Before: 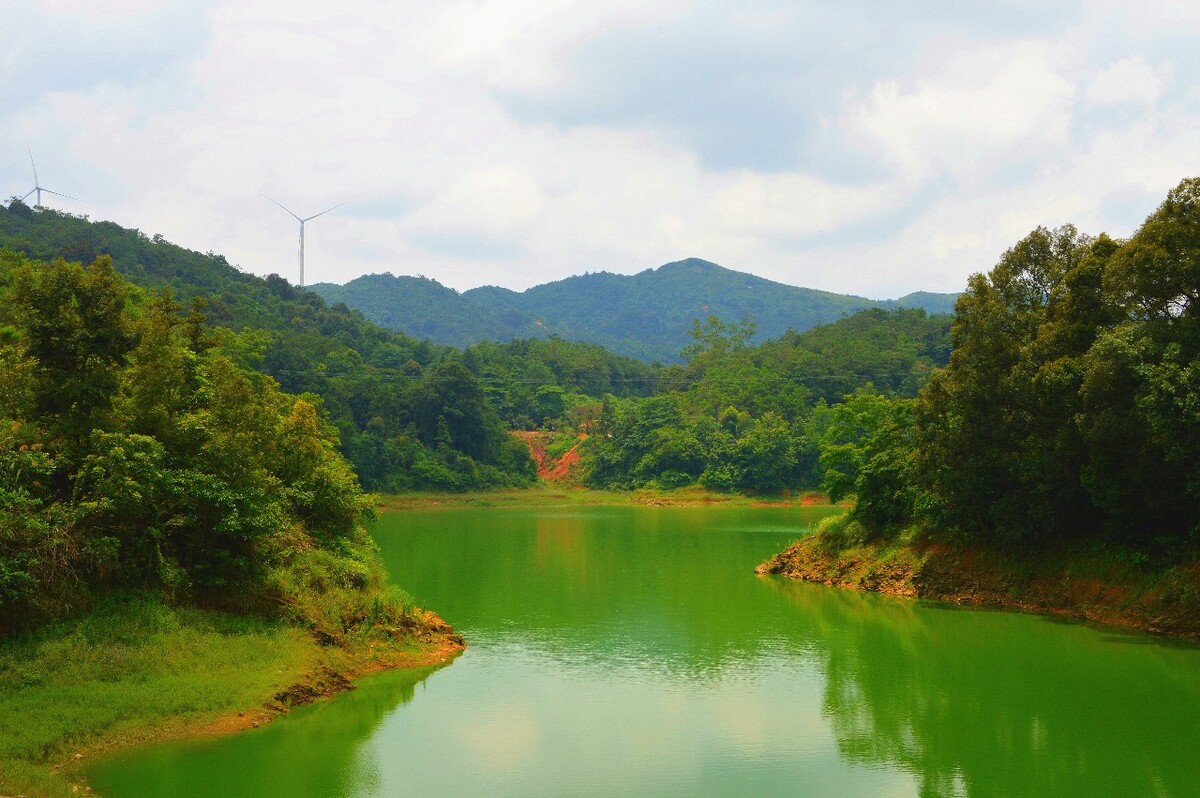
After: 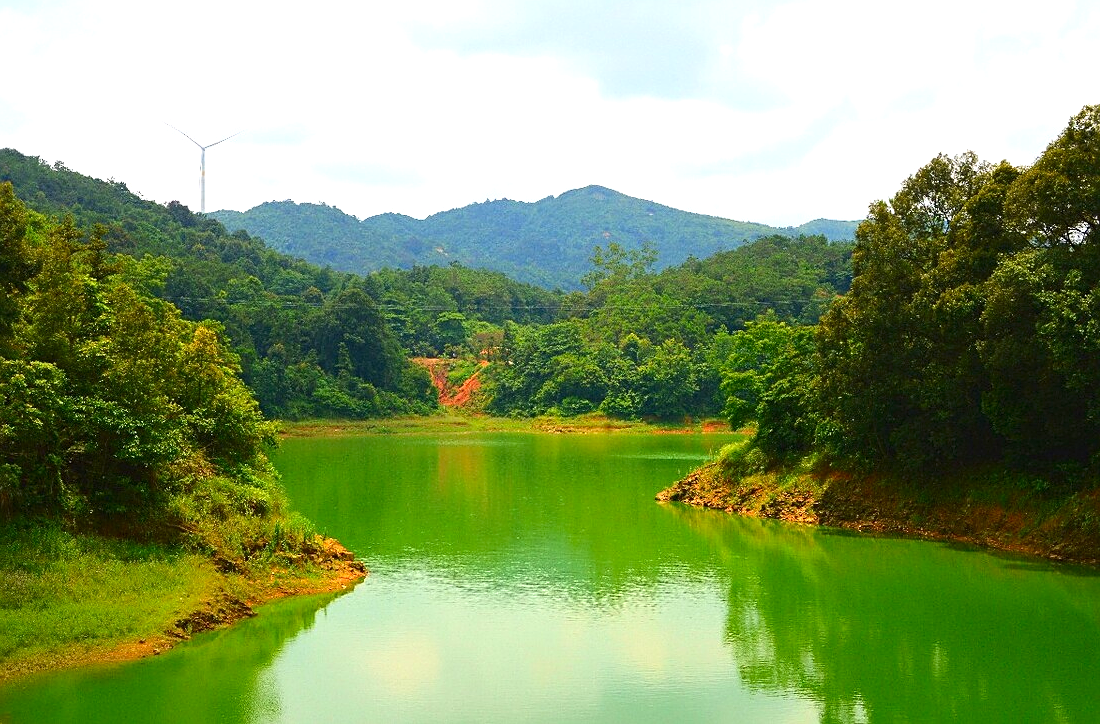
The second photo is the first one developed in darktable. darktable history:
sharpen: on, module defaults
crop and rotate: left 8.262%, top 9.226%
contrast brightness saturation: contrast 0.15, brightness -0.01, saturation 0.1
exposure: black level correction 0.001, exposure 0.5 EV, compensate exposure bias true, compensate highlight preservation false
